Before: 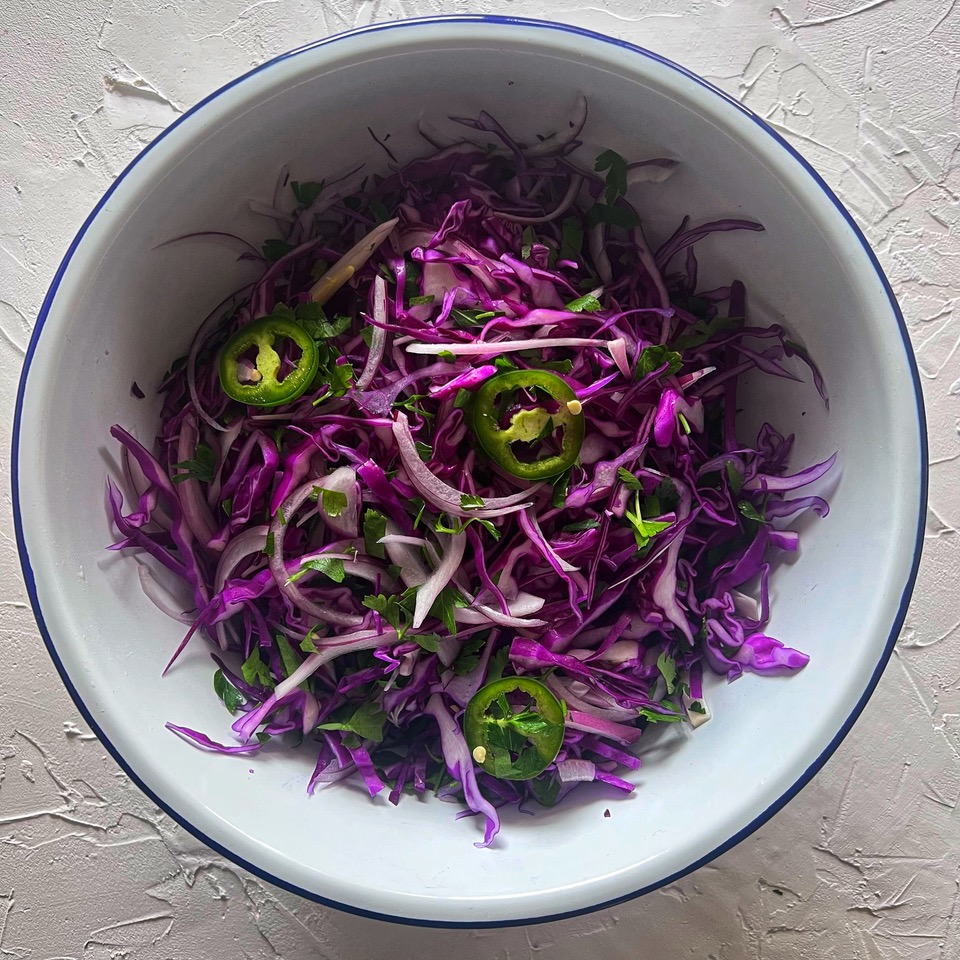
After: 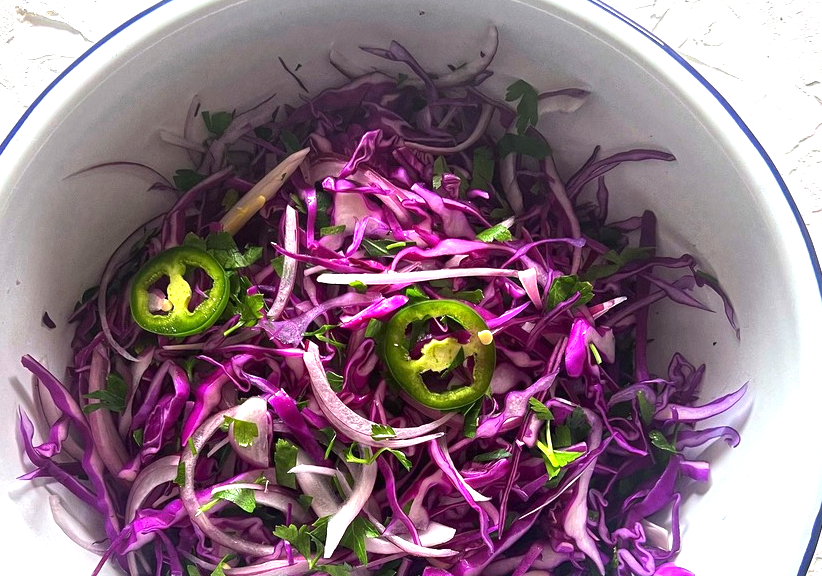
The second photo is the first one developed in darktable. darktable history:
crop and rotate: left 9.314%, top 7.307%, right 4.998%, bottom 32.61%
exposure: exposure 1.252 EV, compensate highlight preservation false
